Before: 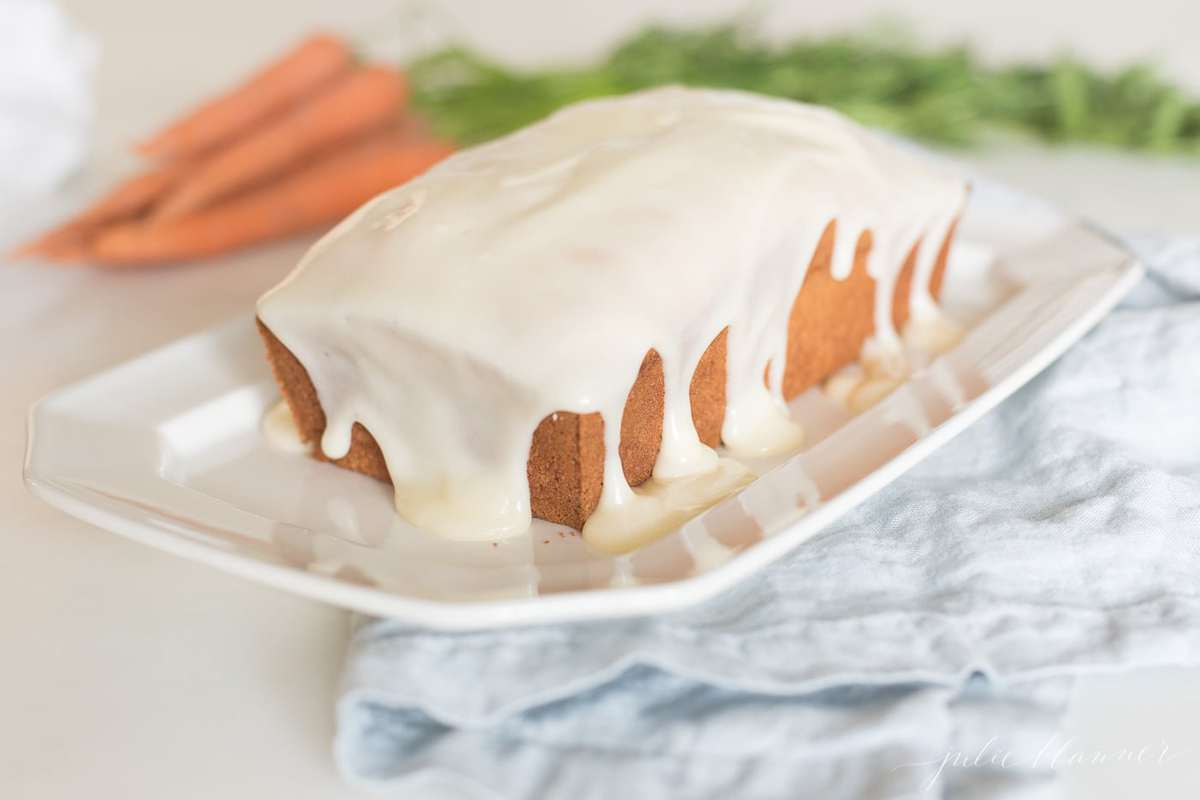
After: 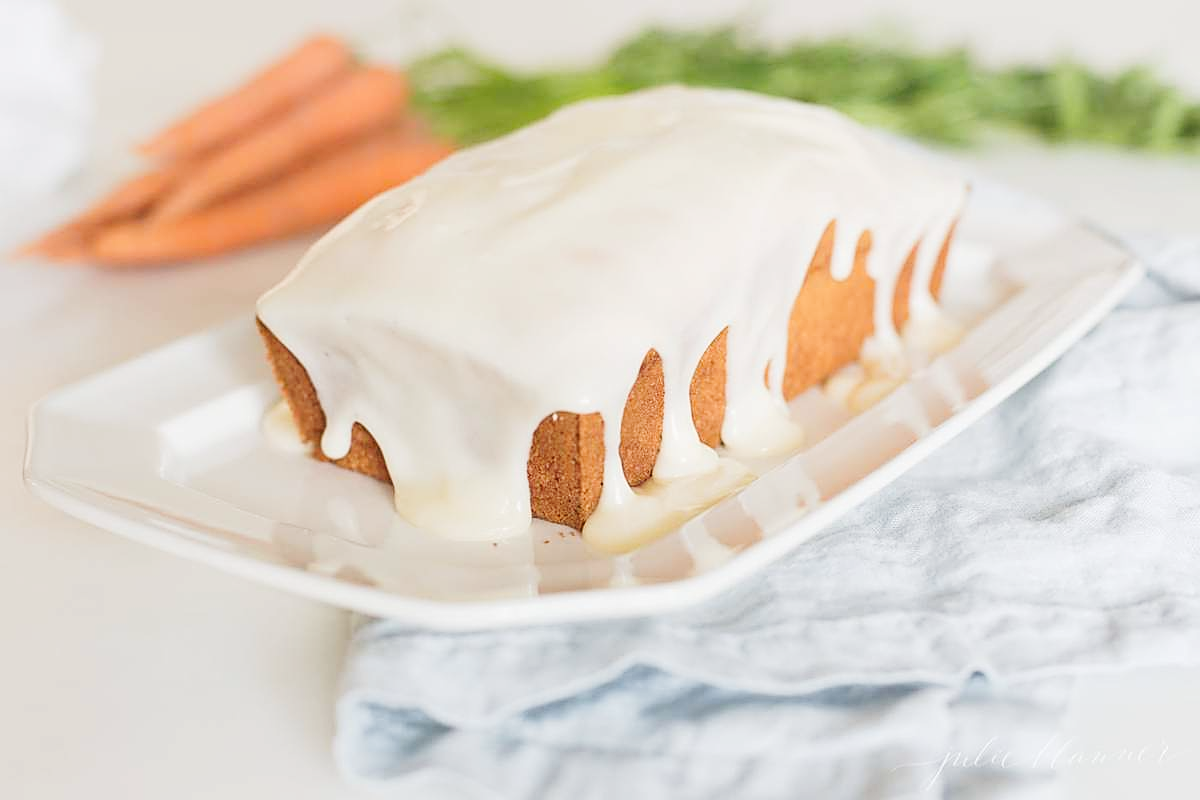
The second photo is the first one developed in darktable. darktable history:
sharpen: on, module defaults
tone curve: curves: ch0 [(0, 0) (0.071, 0.047) (0.266, 0.26) (0.491, 0.552) (0.753, 0.818) (1, 0.983)]; ch1 [(0, 0) (0.346, 0.307) (0.408, 0.369) (0.463, 0.443) (0.482, 0.493) (0.502, 0.5) (0.517, 0.518) (0.55, 0.573) (0.597, 0.641) (0.651, 0.709) (1, 1)]; ch2 [(0, 0) (0.346, 0.34) (0.434, 0.46) (0.485, 0.494) (0.5, 0.494) (0.517, 0.506) (0.535, 0.545) (0.583, 0.634) (0.625, 0.686) (1, 1)], preserve colors none
